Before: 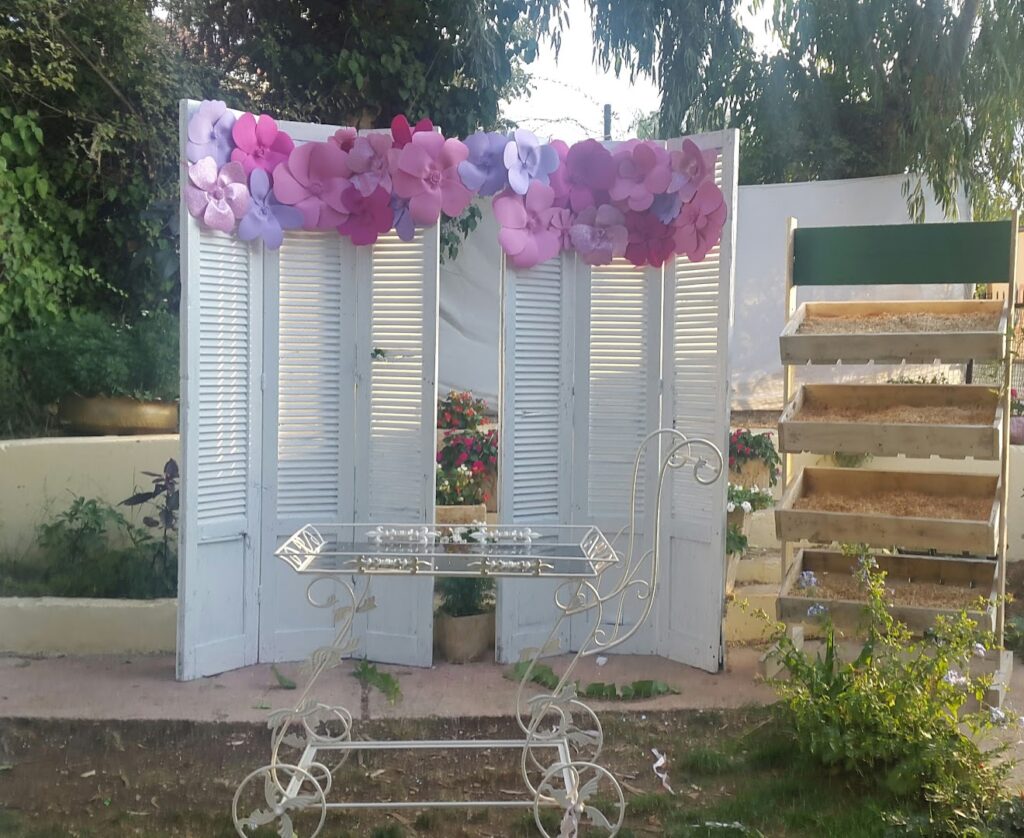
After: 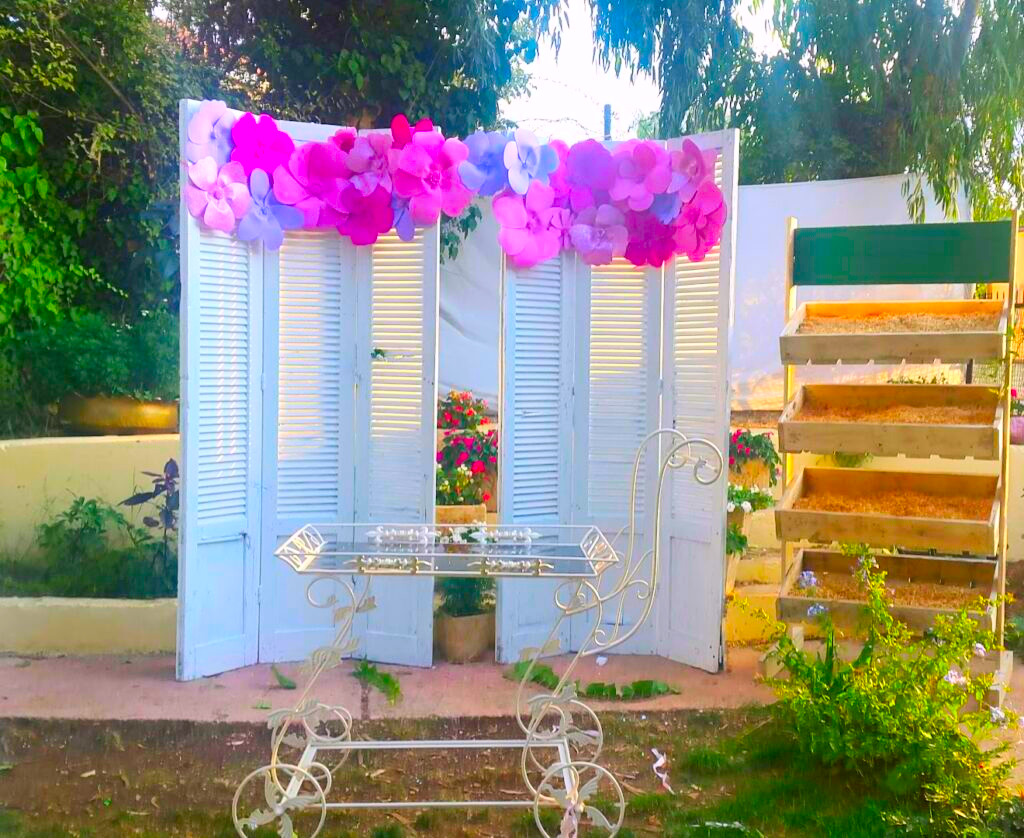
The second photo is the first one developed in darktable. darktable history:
contrast brightness saturation: contrast 0.2, brightness 0.163, saturation 0.216
color correction: highlights a* 1.7, highlights b* -1.68, saturation 2.46
